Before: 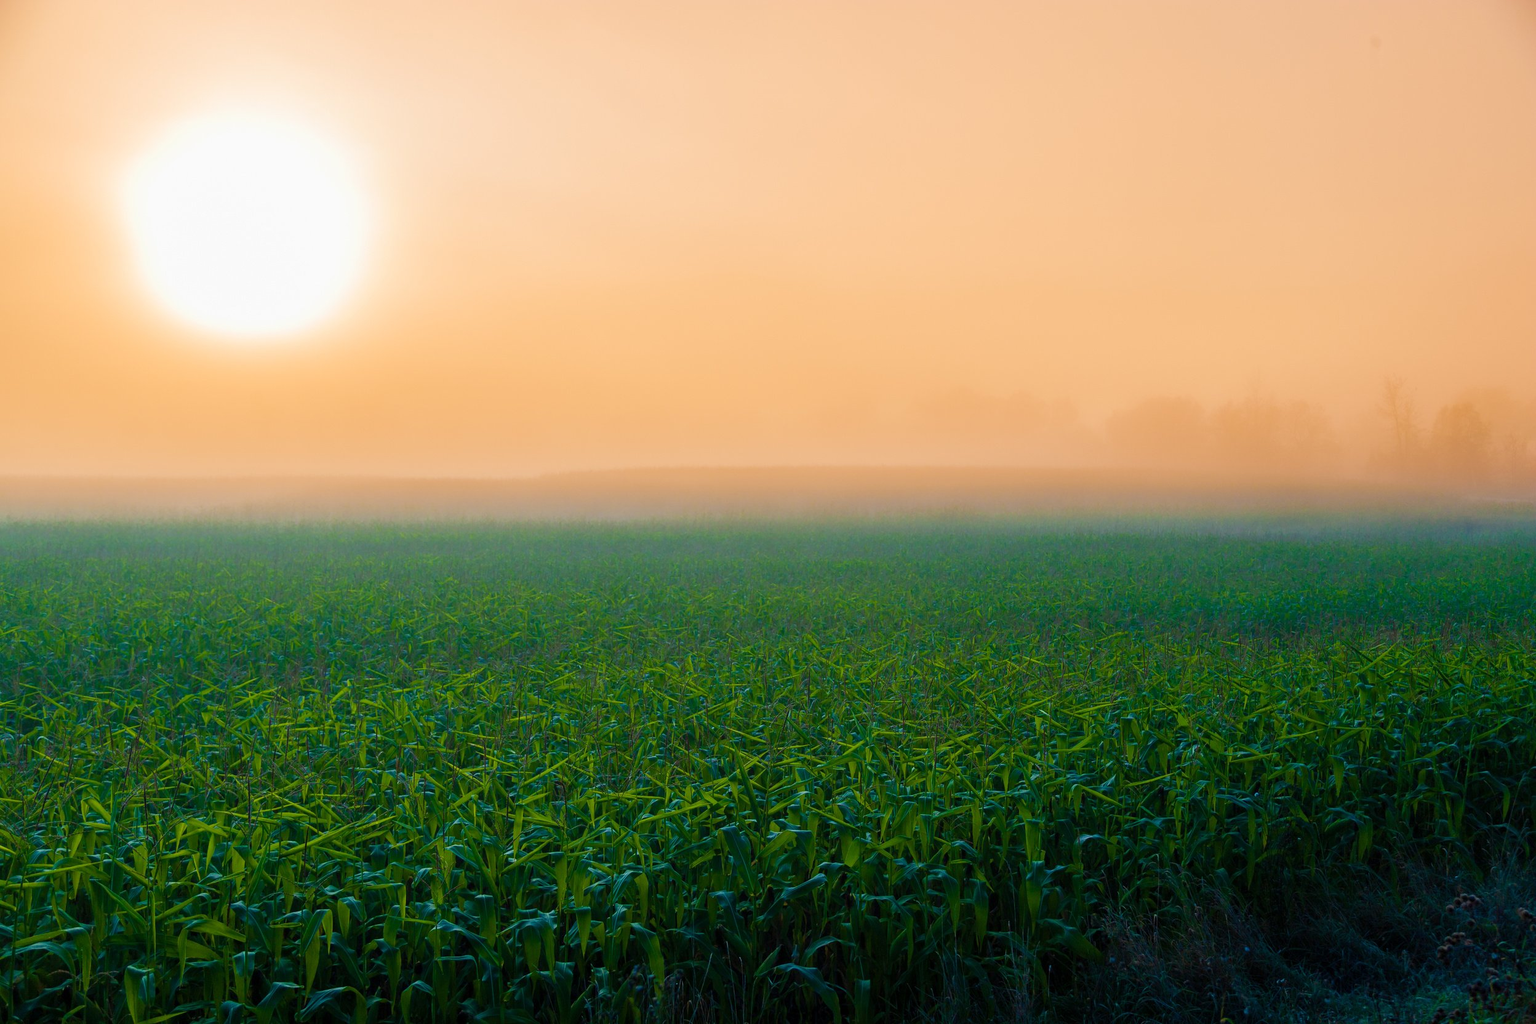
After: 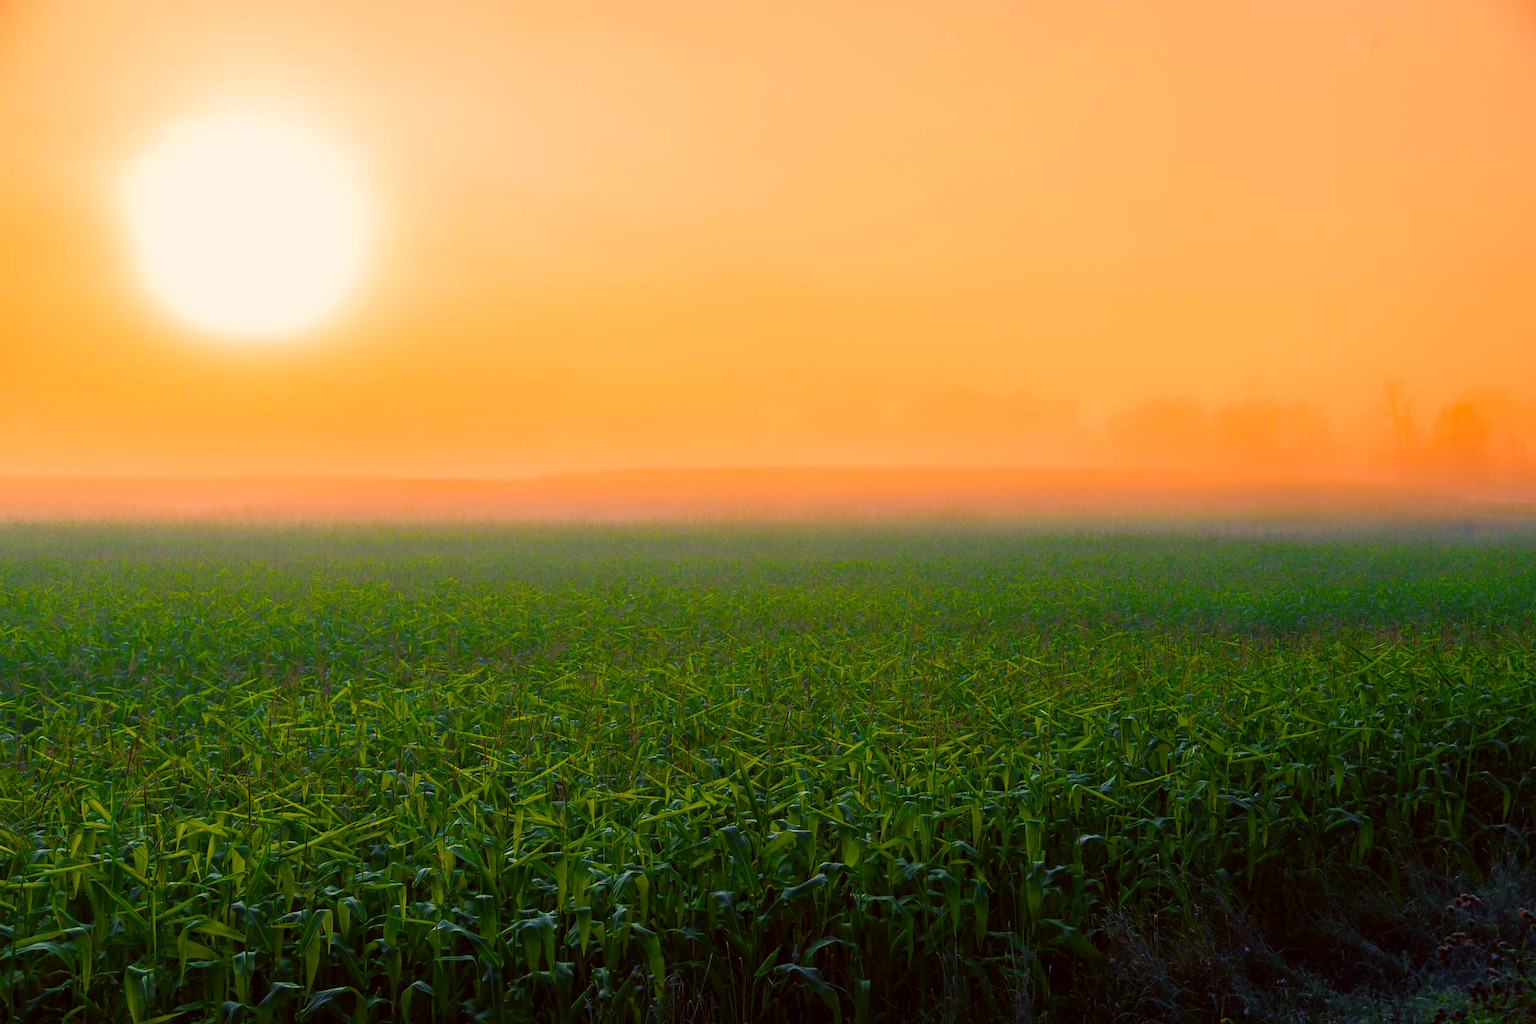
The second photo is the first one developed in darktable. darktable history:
color correction: highlights a* 17.94, highlights b* 35.39, shadows a* 1.48, shadows b* 6.42, saturation 1.01
white balance: red 1.066, blue 1.119
color balance: lift [1, 1, 0.999, 1.001], gamma [1, 1.003, 1.005, 0.995], gain [1, 0.992, 0.988, 1.012], contrast 5%, output saturation 110%
